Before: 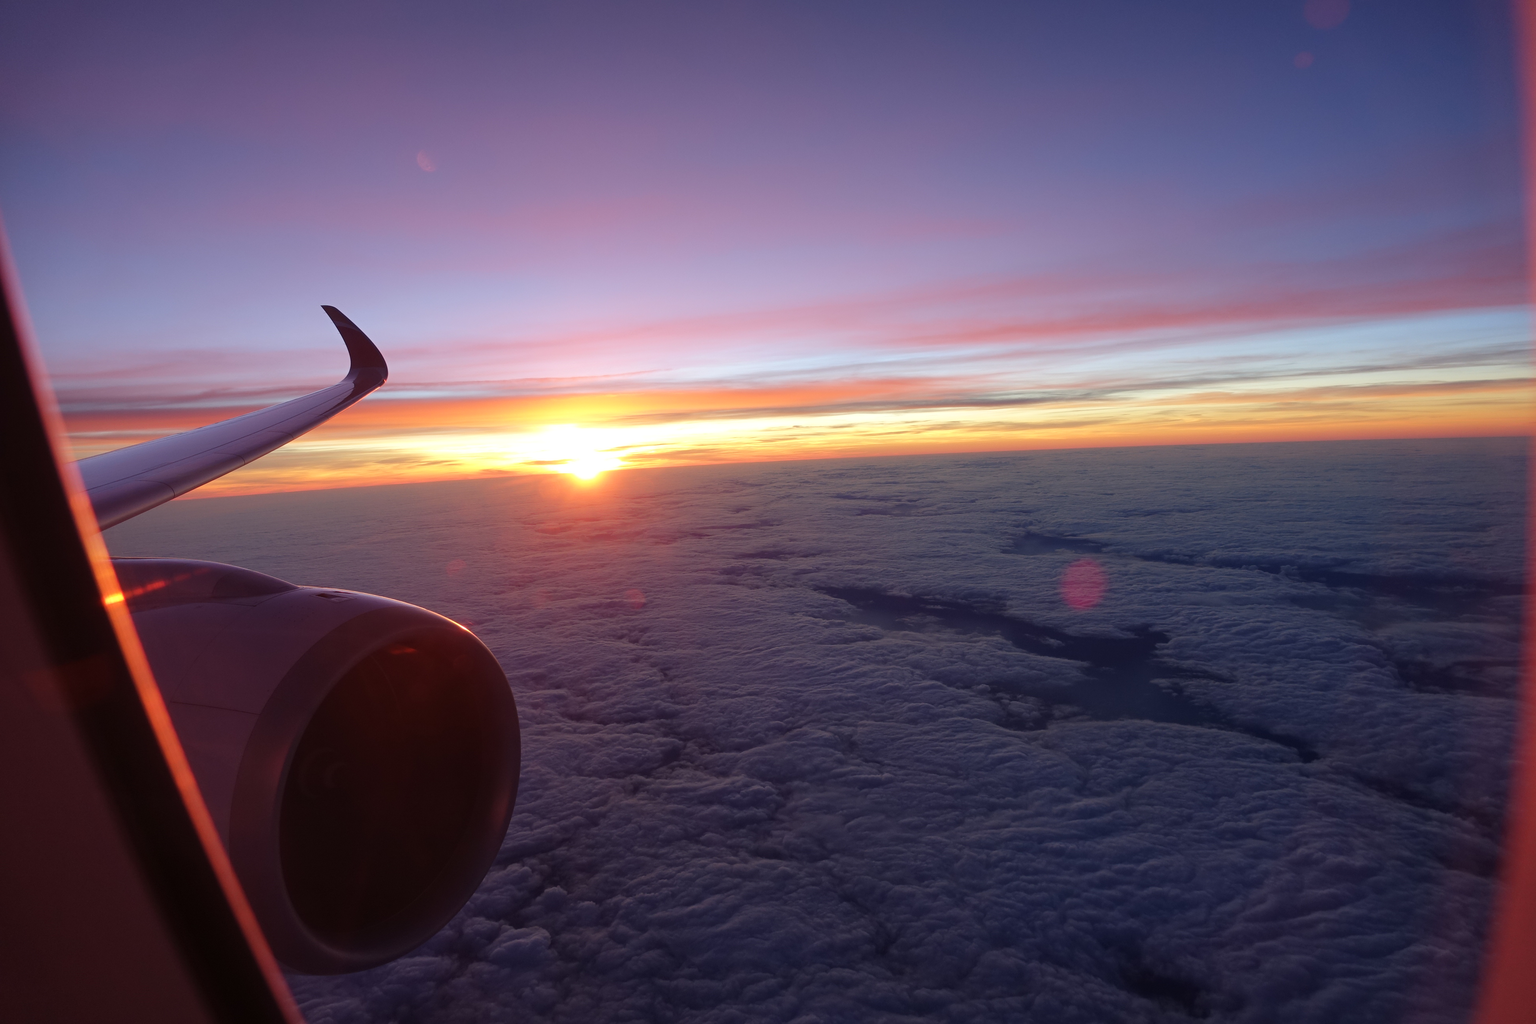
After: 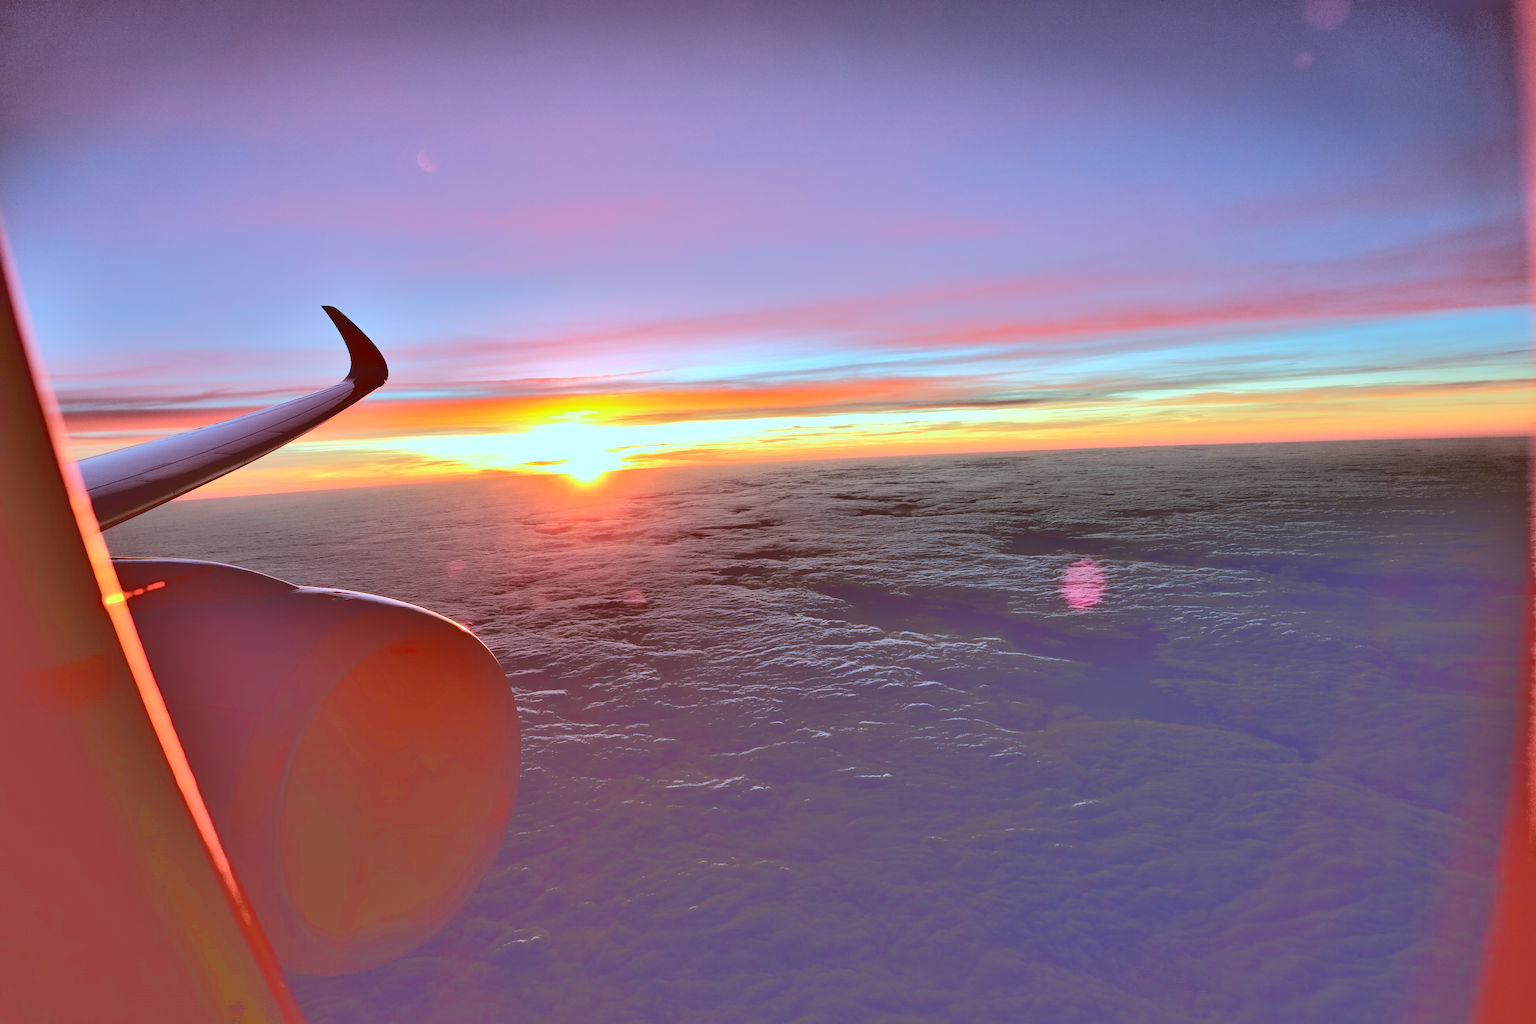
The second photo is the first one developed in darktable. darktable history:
color correction: highlights a* -14.62, highlights b* -16.22, shadows a* 10.12, shadows b* 29.4
contrast brightness saturation: contrast 0.2, brightness 0.16, saturation 0.22
shadows and highlights: shadows 75, highlights -60.85, soften with gaussian
base curve: curves: ch0 [(0.065, 0.026) (0.236, 0.358) (0.53, 0.546) (0.777, 0.841) (0.924, 0.992)], preserve colors average RGB
